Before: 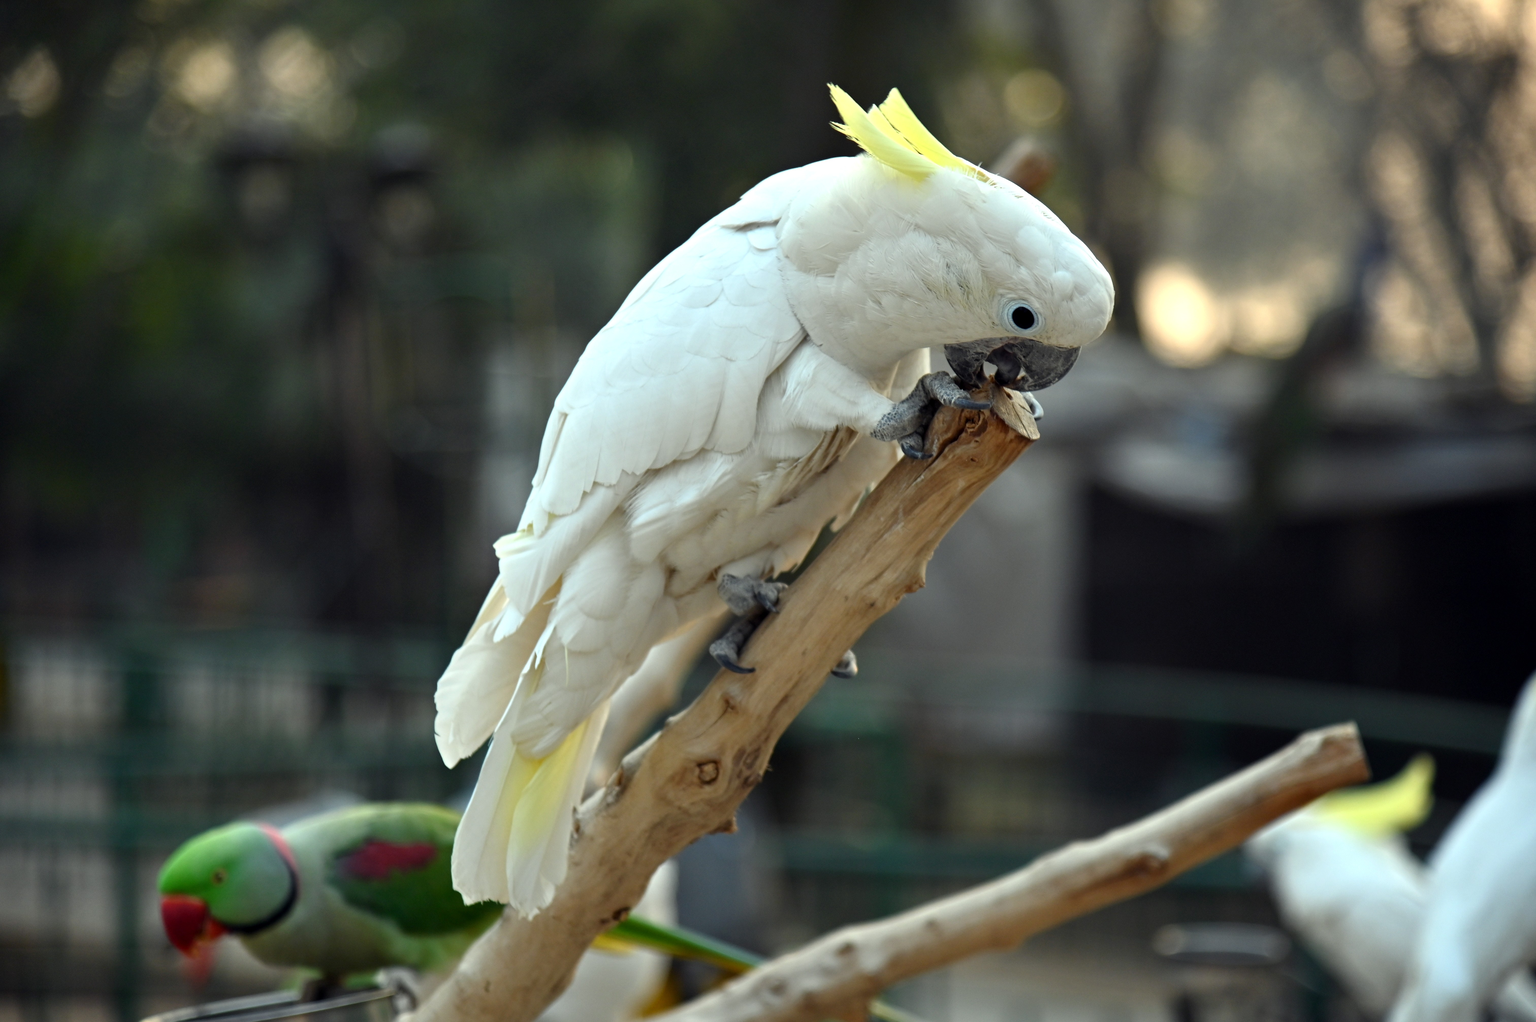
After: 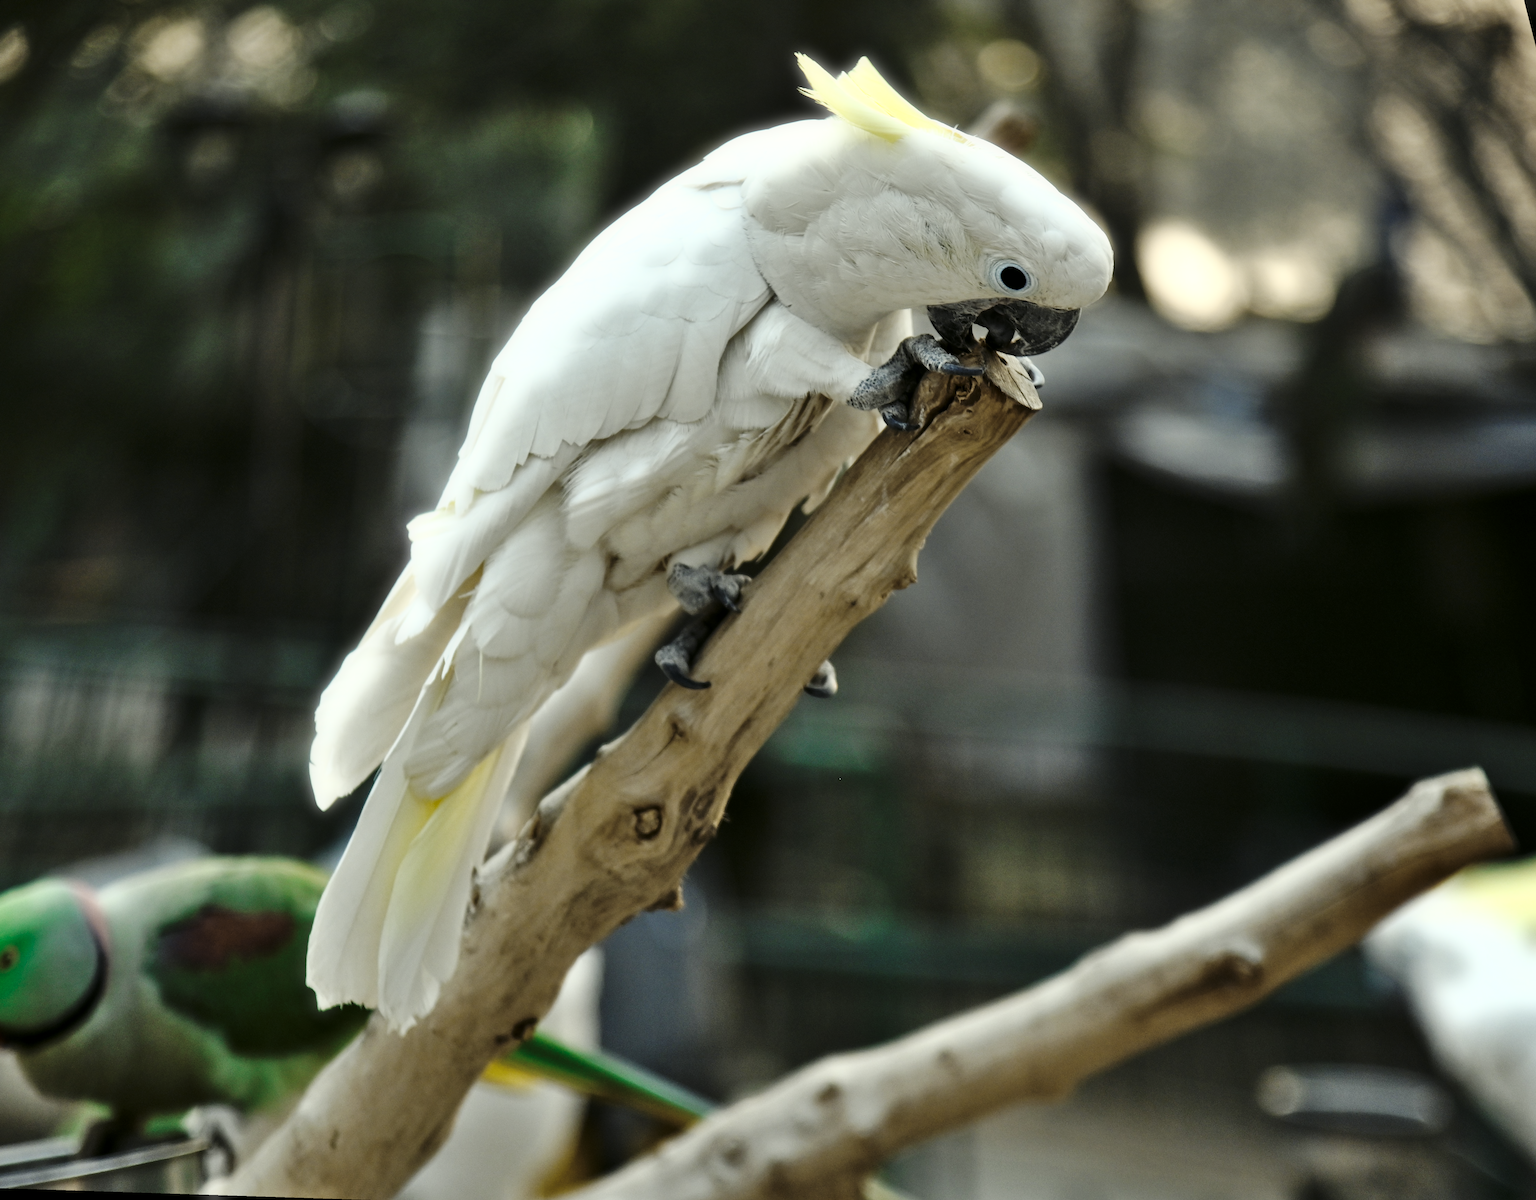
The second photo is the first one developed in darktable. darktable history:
tone equalizer: on, module defaults
tone curve: curves: ch1 [(0, 0) (0.173, 0.145) (0.467, 0.477) (0.808, 0.611) (1, 1)]; ch2 [(0, 0) (0.255, 0.314) (0.498, 0.509) (0.694, 0.64) (1, 1)], color space Lab, independent channels, preserve colors none
shadows and highlights: low approximation 0.01, soften with gaussian
exposure: exposure -0.462 EV, compensate highlight preservation false
rotate and perspective: rotation 0.72°, lens shift (vertical) -0.352, lens shift (horizontal) -0.051, crop left 0.152, crop right 0.859, crop top 0.019, crop bottom 0.964
bloom: size 5%, threshold 95%, strength 15%
base curve: curves: ch0 [(0, 0) (0.036, 0.025) (0.121, 0.166) (0.206, 0.329) (0.605, 0.79) (1, 1)], preserve colors none
